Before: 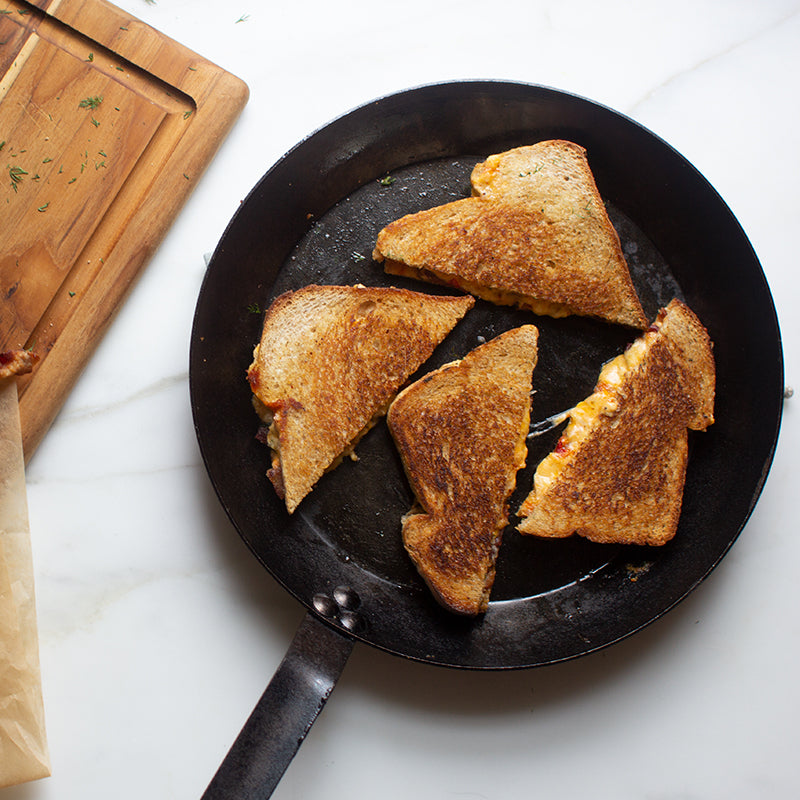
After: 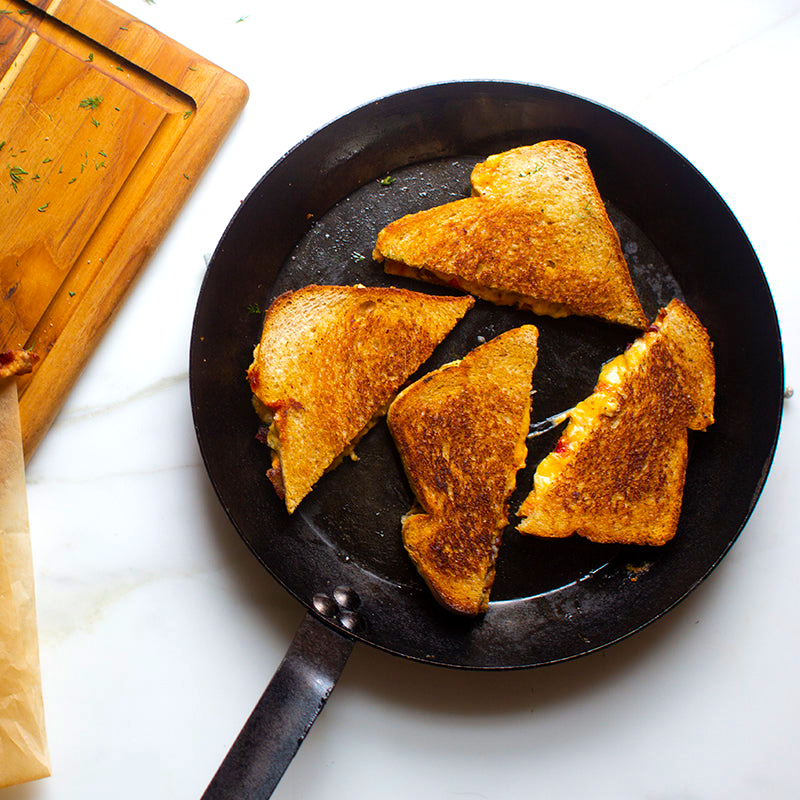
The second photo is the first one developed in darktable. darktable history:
color balance: contrast 10%
color balance rgb: perceptual saturation grading › global saturation 25%, perceptual brilliance grading › mid-tones 10%, perceptual brilliance grading › shadows 15%, global vibrance 20%
